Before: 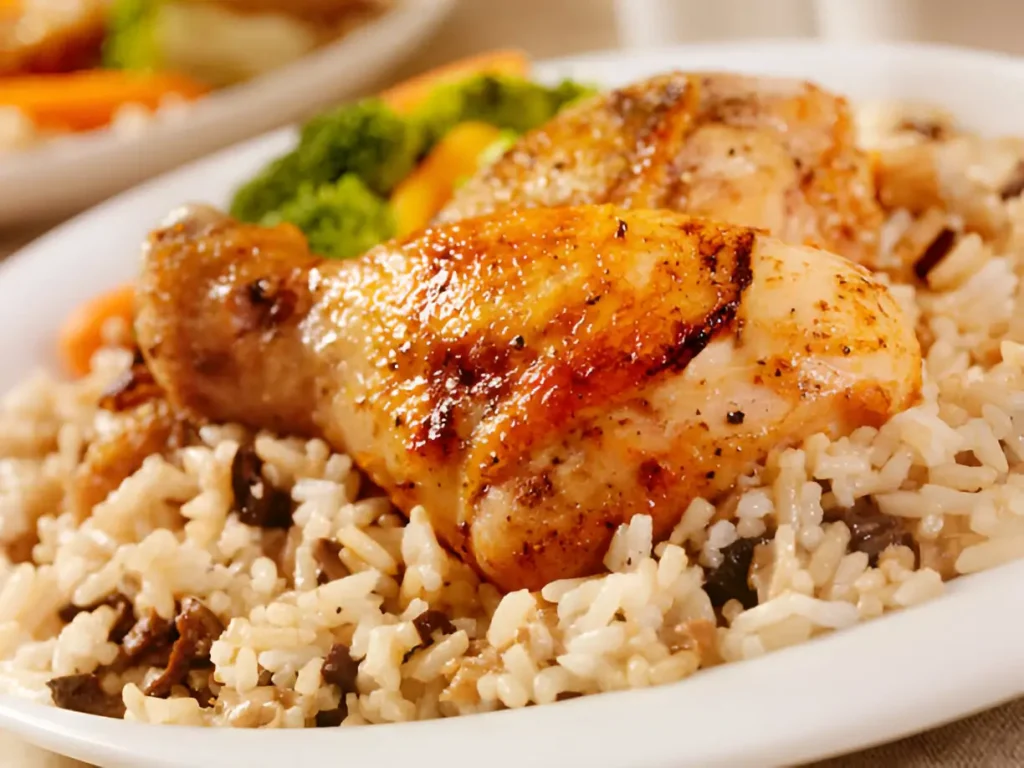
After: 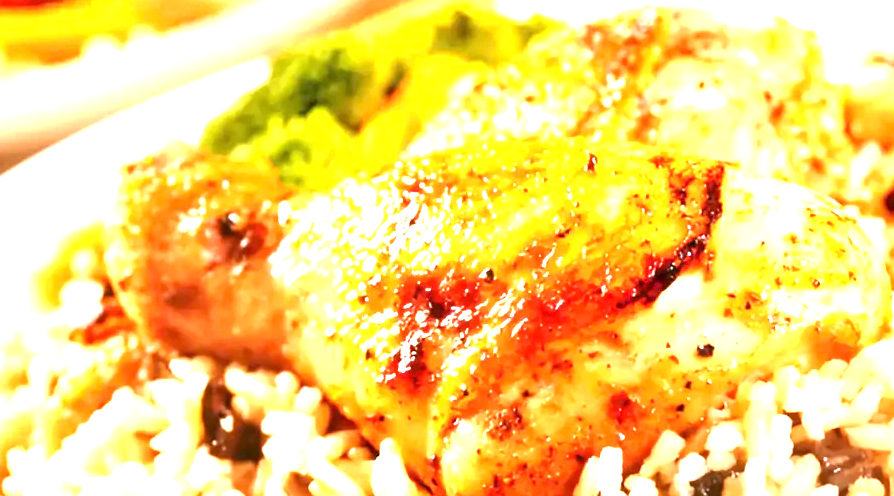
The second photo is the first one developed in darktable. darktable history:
exposure: exposure 2.184 EV, compensate highlight preservation false
crop: left 2.98%, top 8.851%, right 9.623%, bottom 26.536%
